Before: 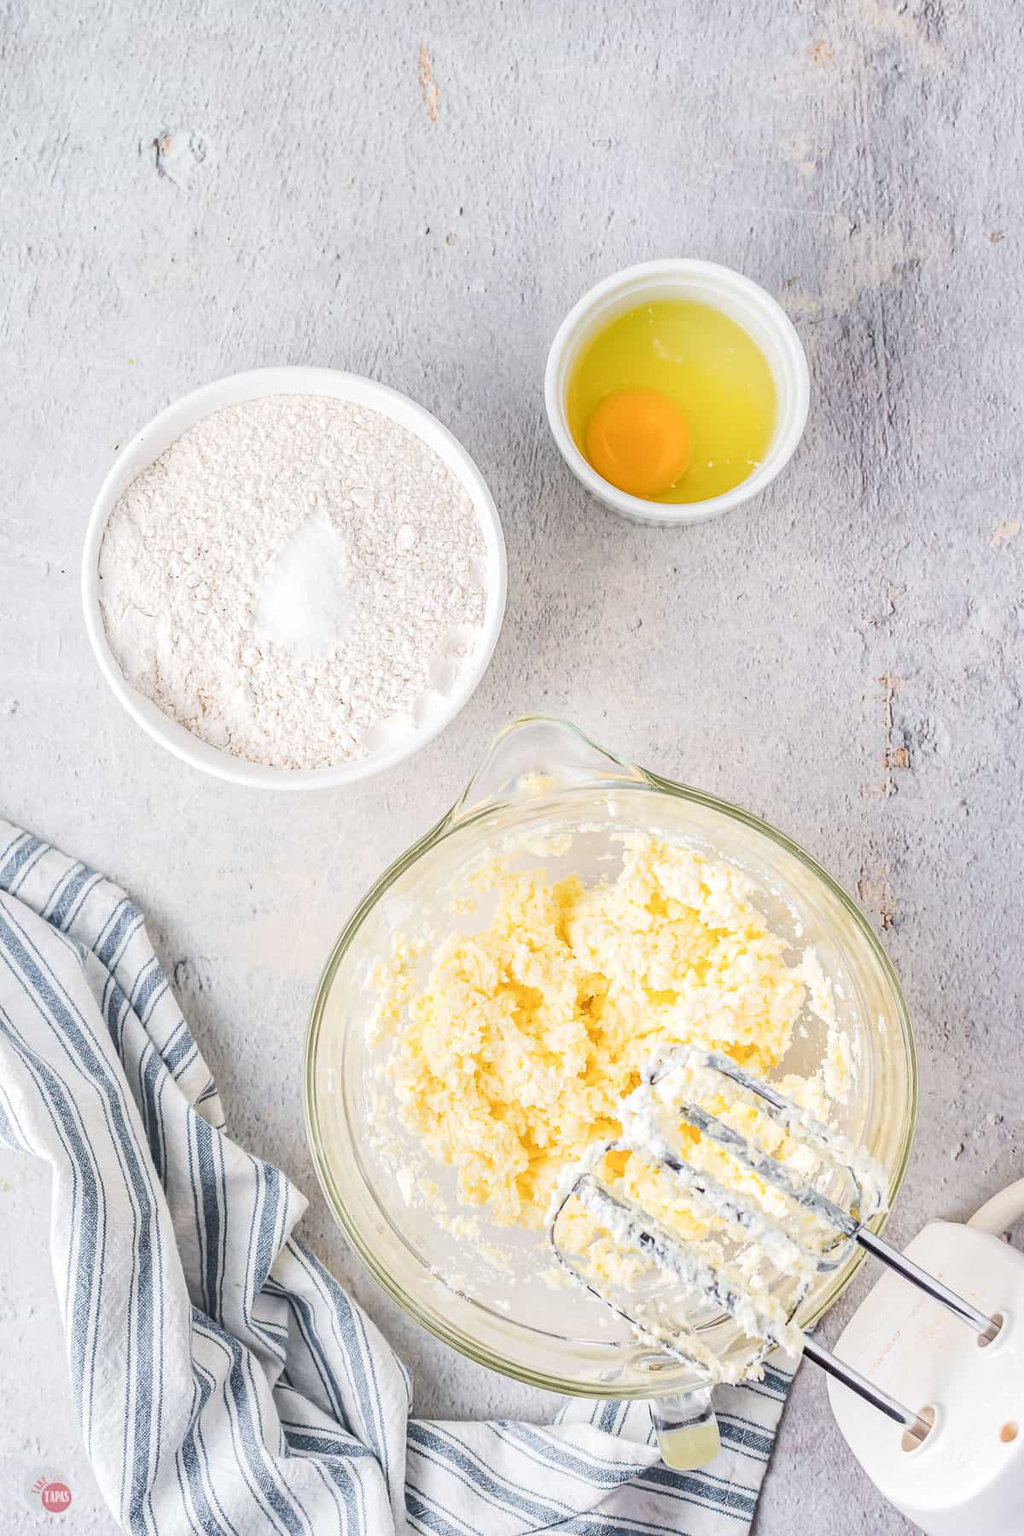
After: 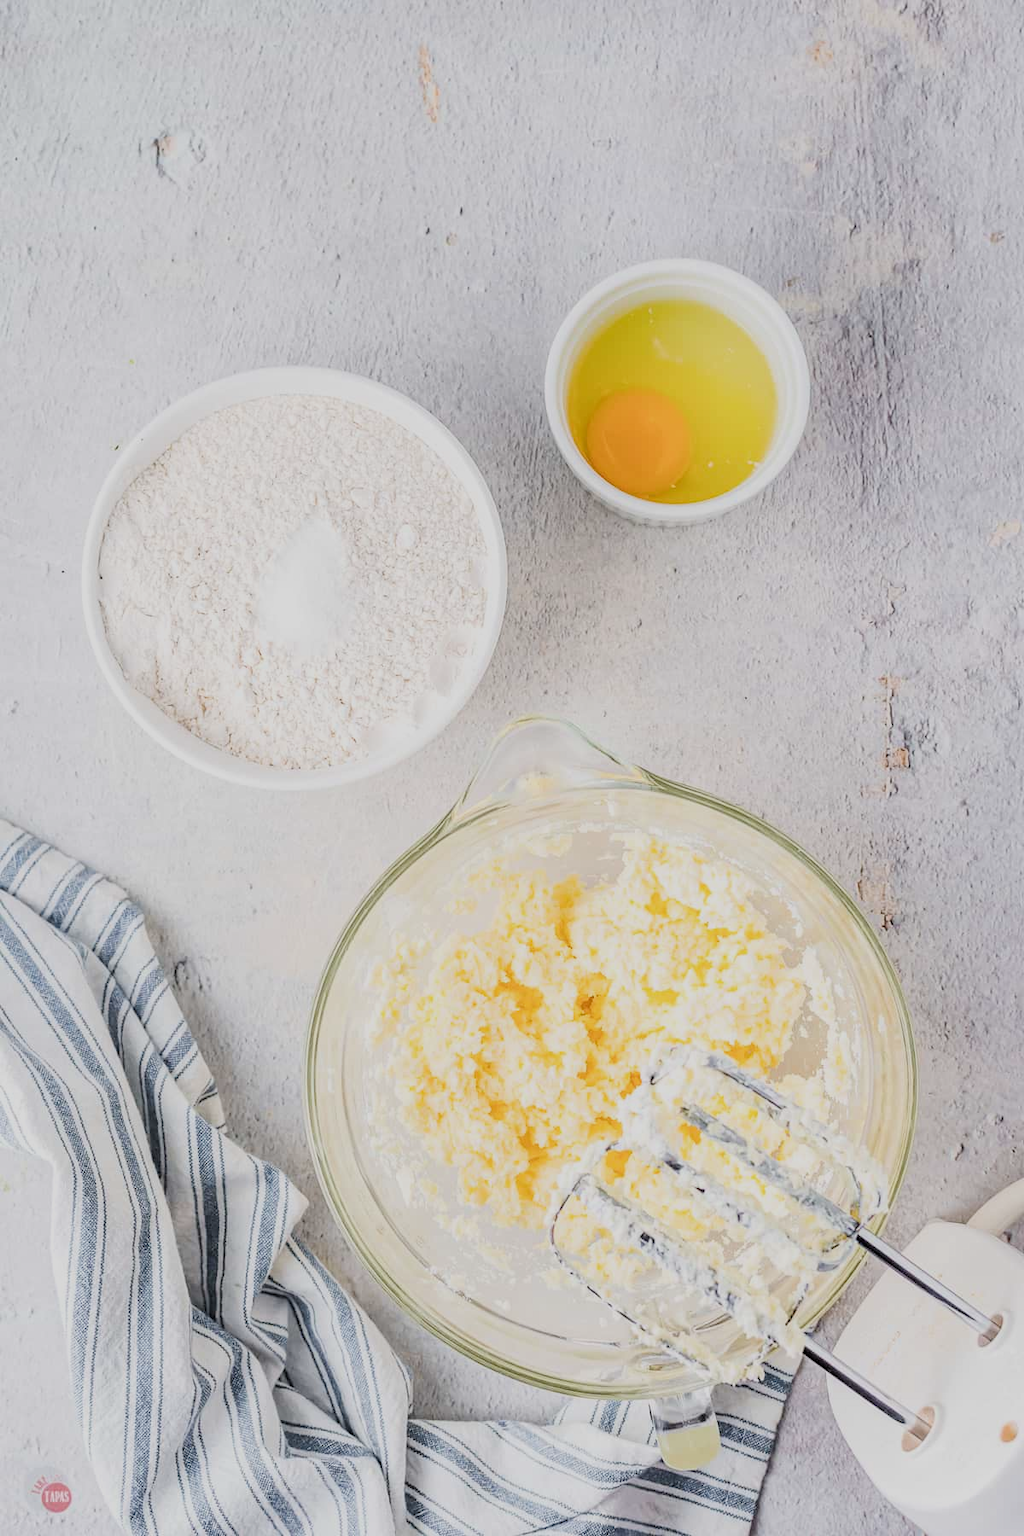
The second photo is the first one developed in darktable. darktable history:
filmic rgb: black relative exposure -7.75 EV, white relative exposure 4.4 EV, hardness 3.75, latitude 38.5%, contrast 0.979, highlights saturation mix 9.68%, shadows ↔ highlights balance 3.94%, iterations of high-quality reconstruction 0
